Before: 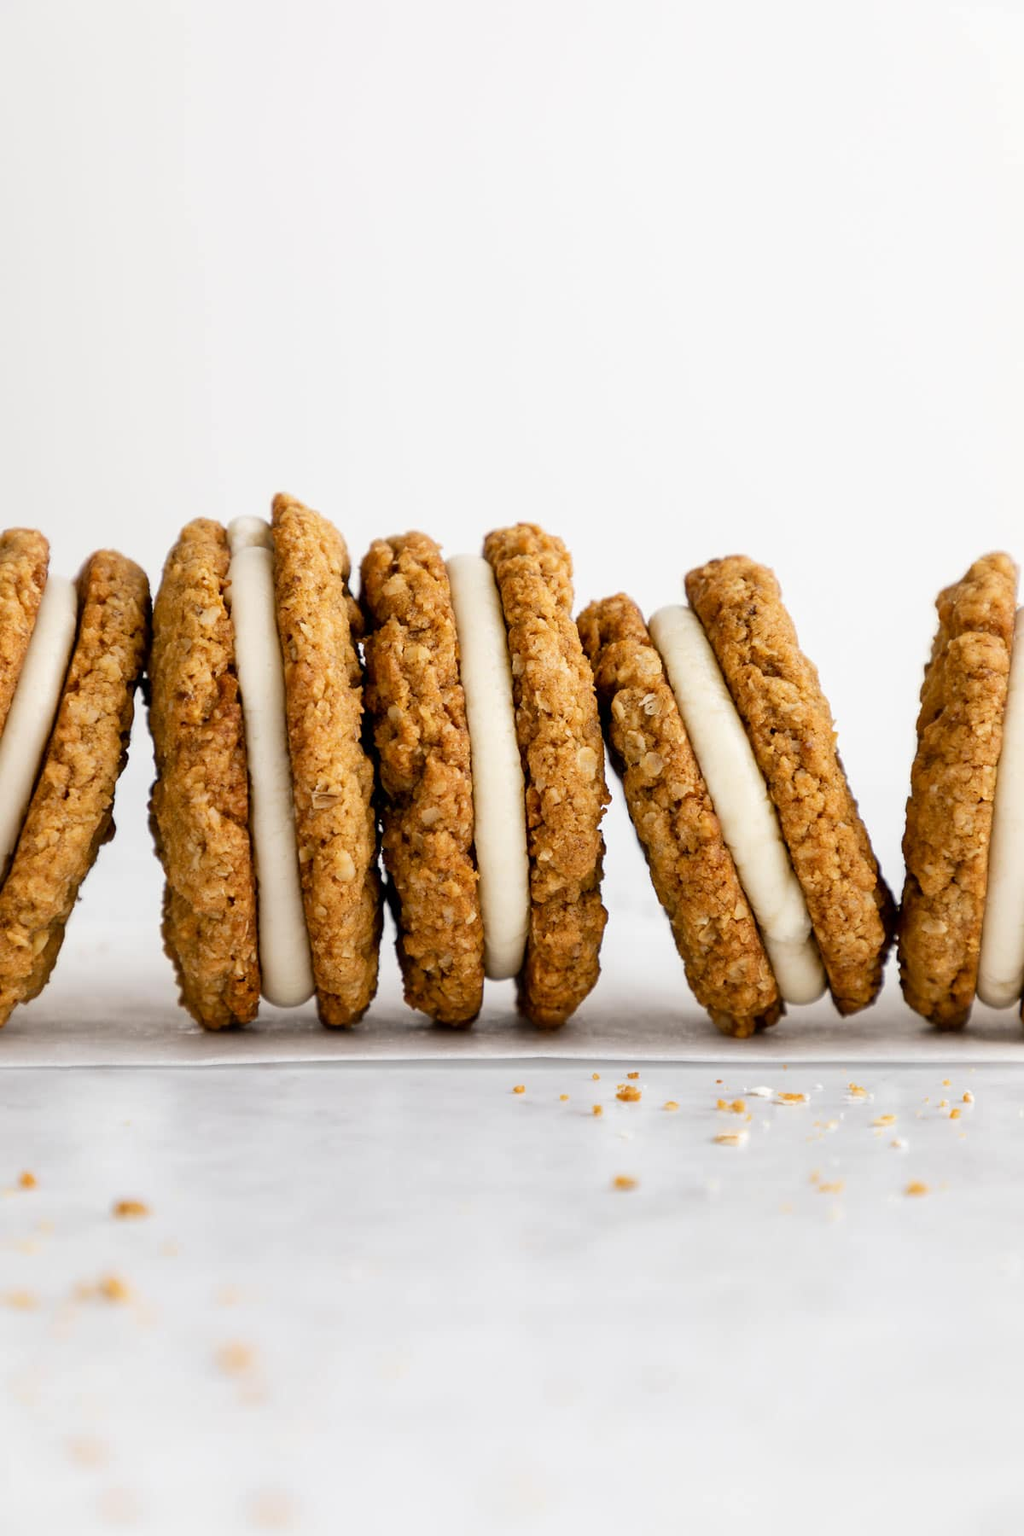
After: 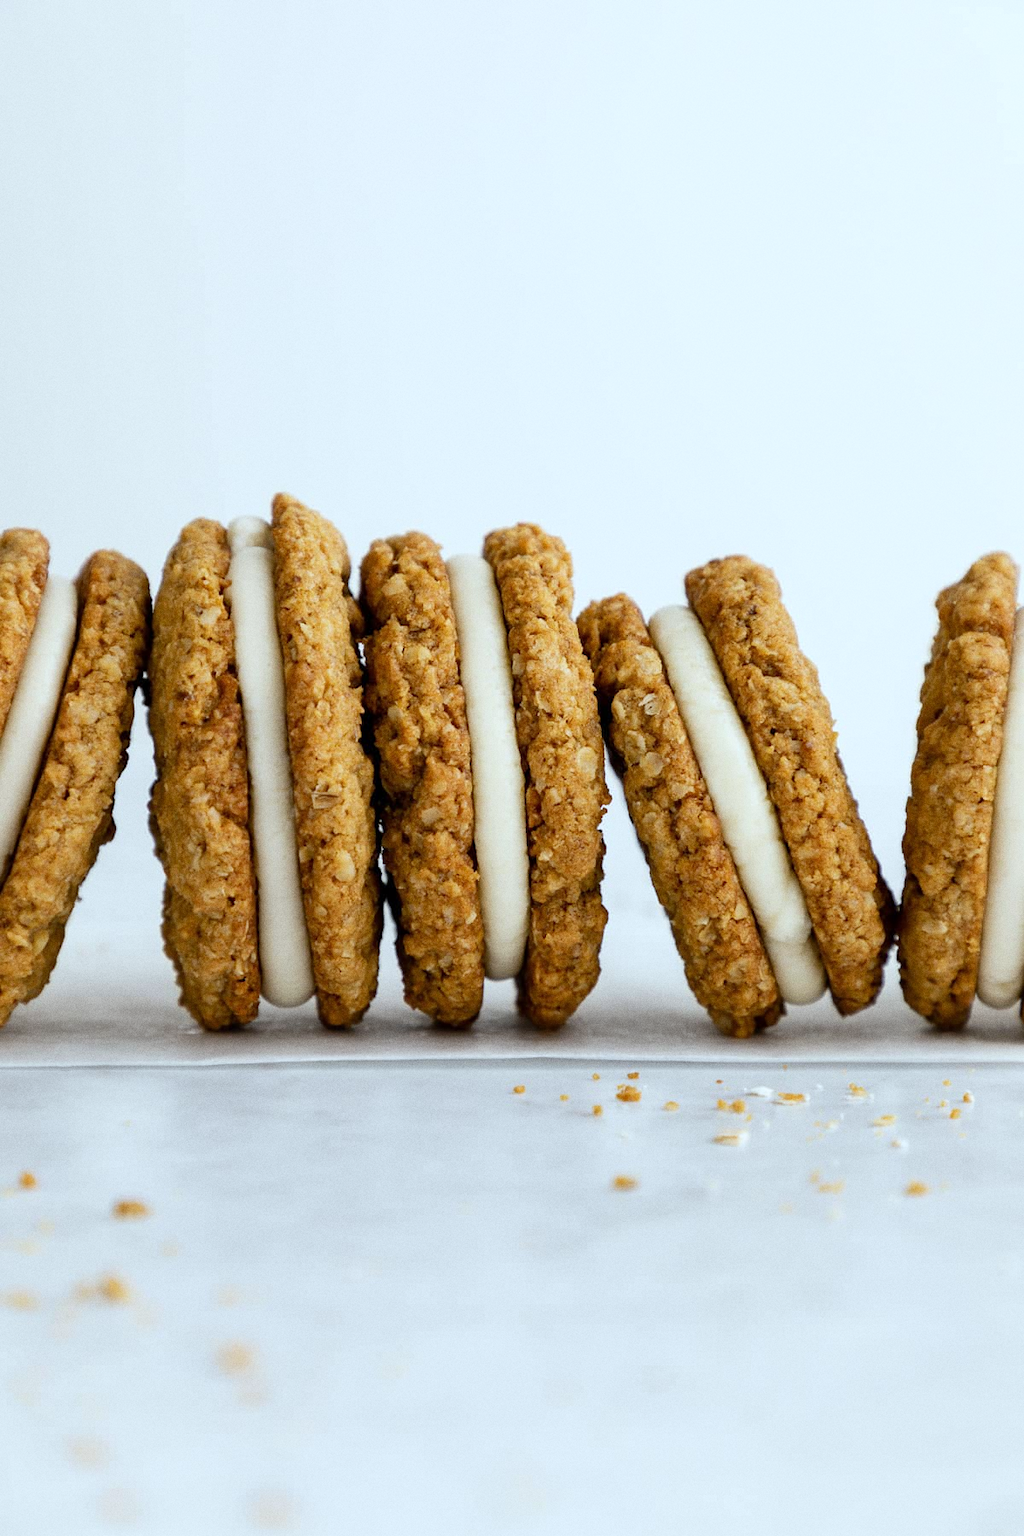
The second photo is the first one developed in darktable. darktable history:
white balance: red 0.925, blue 1.046
grain: coarseness 0.09 ISO
